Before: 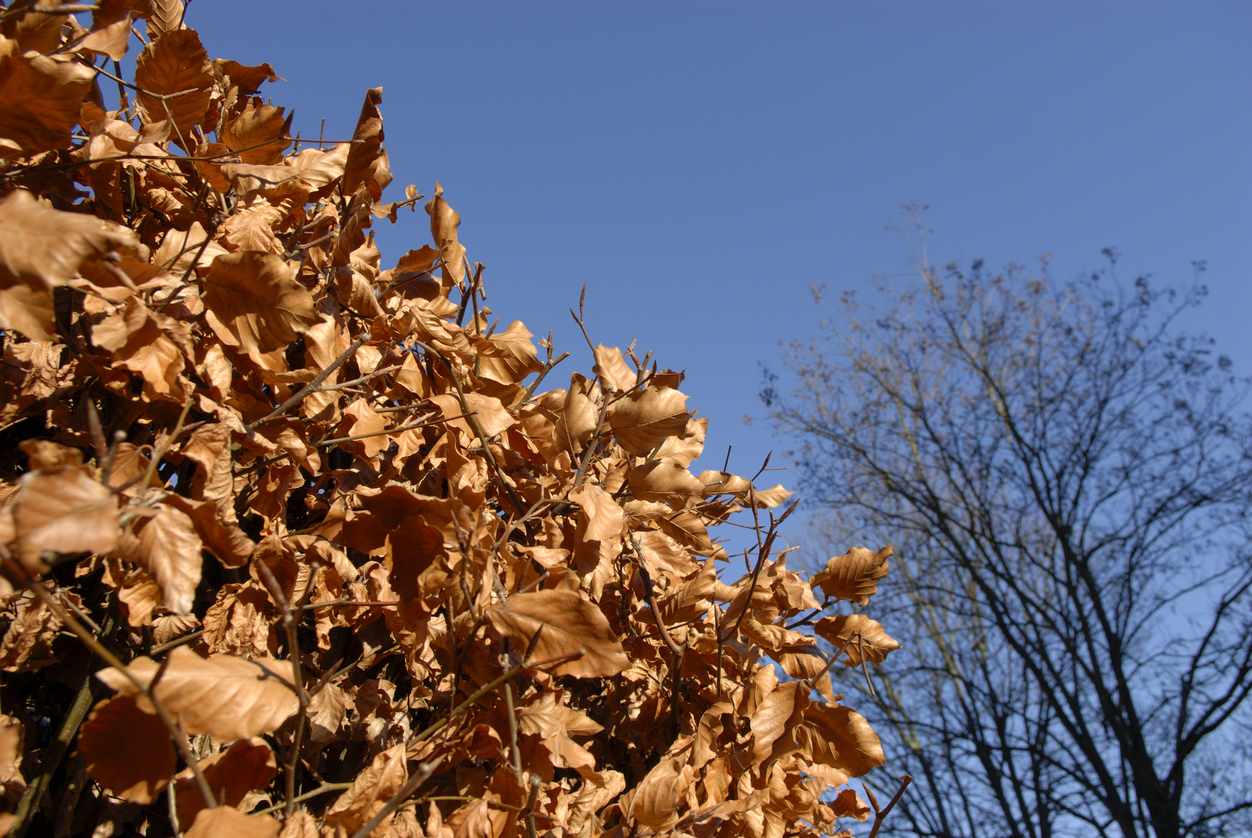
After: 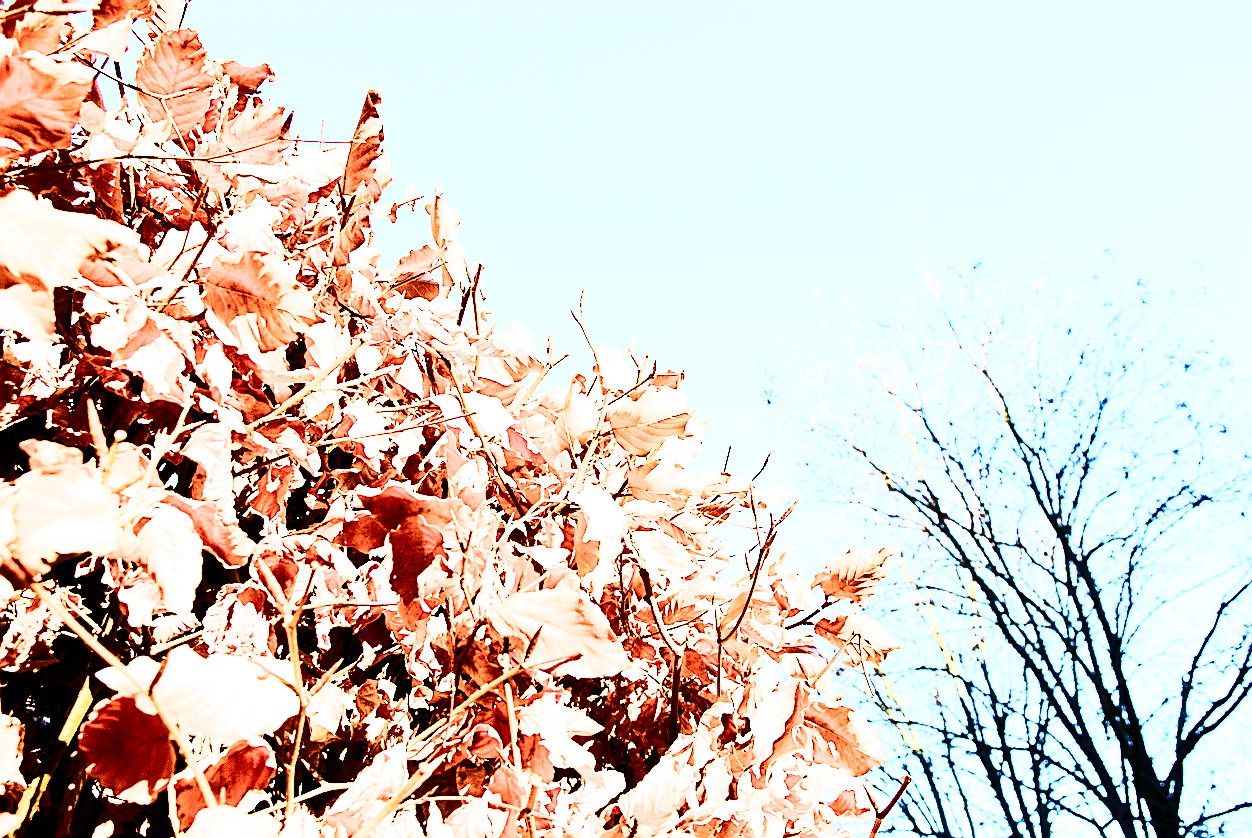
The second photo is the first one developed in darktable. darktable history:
sharpen: amount 0.574
color zones: curves: ch0 [(0.25, 0.5) (0.428, 0.473) (0.75, 0.5)]; ch1 [(0.243, 0.479) (0.398, 0.452) (0.75, 0.5)]
filmic rgb: black relative exposure -7.71 EV, white relative exposure 4.46 EV, hardness 3.76, latitude 49.58%, contrast 1.1
exposure: exposure 3.084 EV, compensate exposure bias true, compensate highlight preservation false
color balance rgb: linear chroma grading › global chroma 22.565%, perceptual saturation grading › global saturation 24.879%, perceptual saturation grading › highlights -50.064%, perceptual saturation grading › shadows 31.076%
contrast brightness saturation: contrast 0.938, brightness 0.203
